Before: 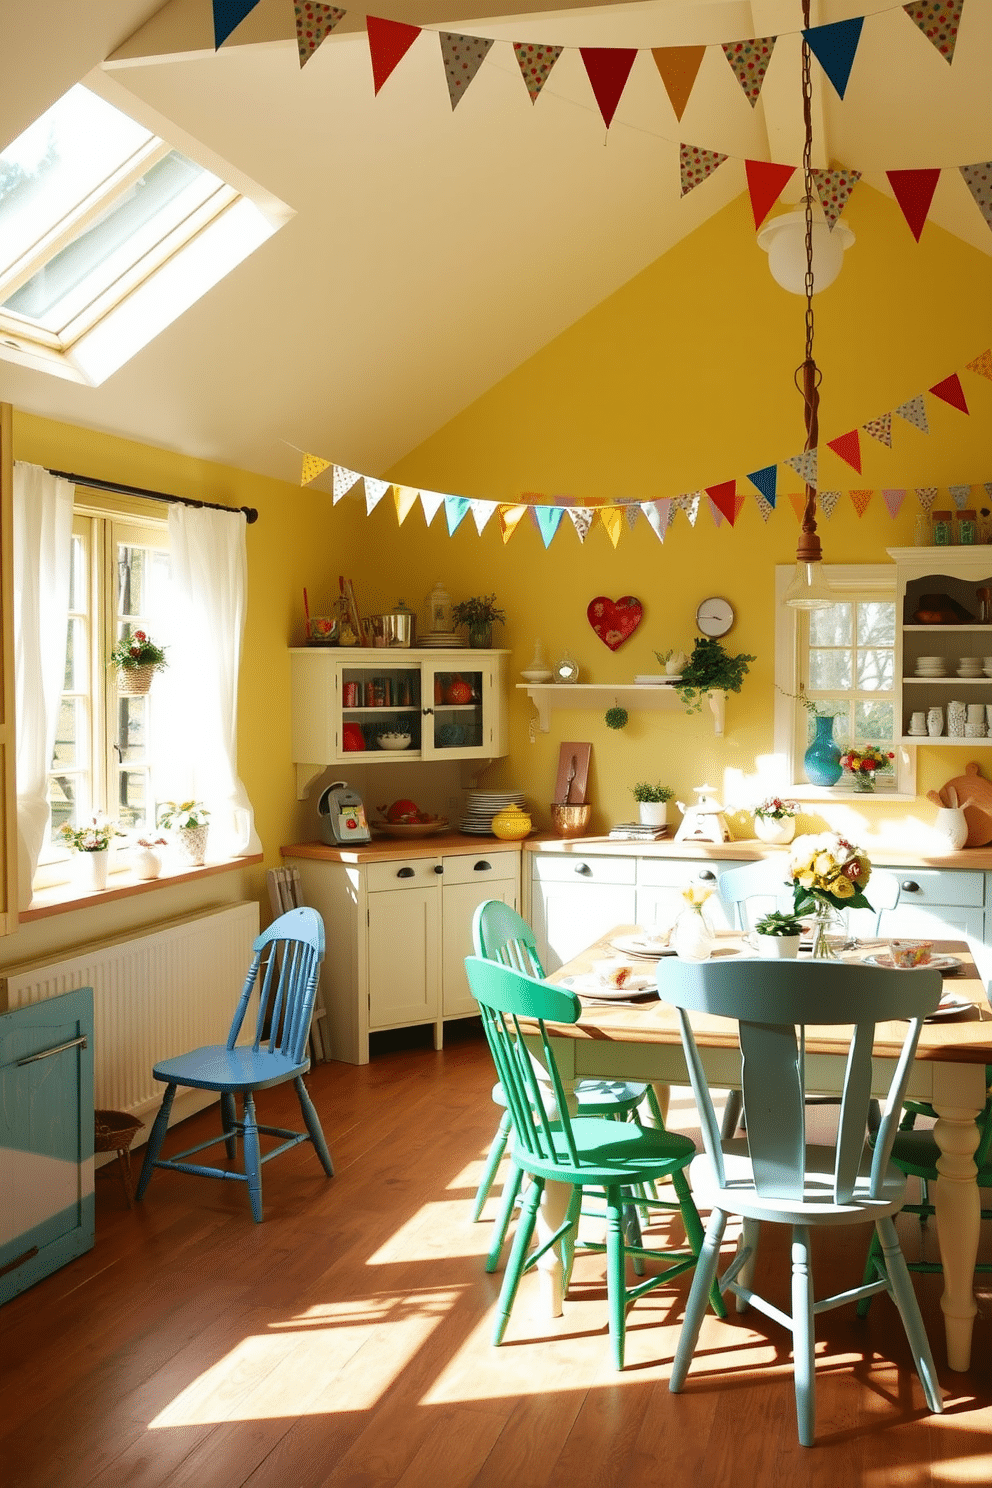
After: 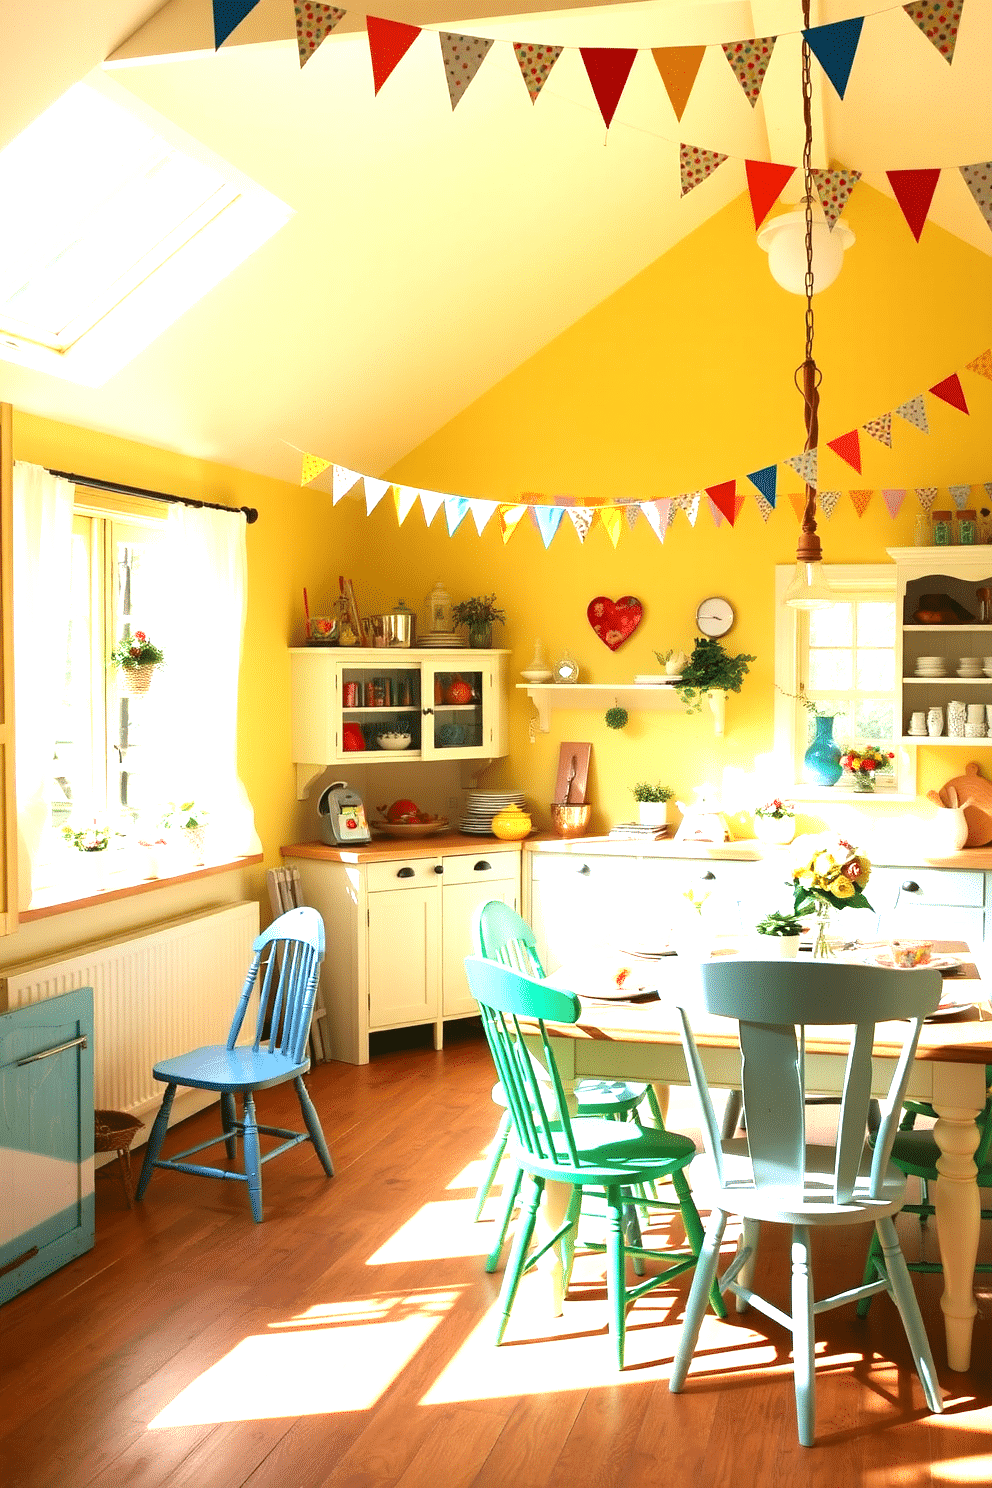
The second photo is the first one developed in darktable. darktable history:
exposure: black level correction 0.001, exposure 1.133 EV, compensate highlight preservation false
